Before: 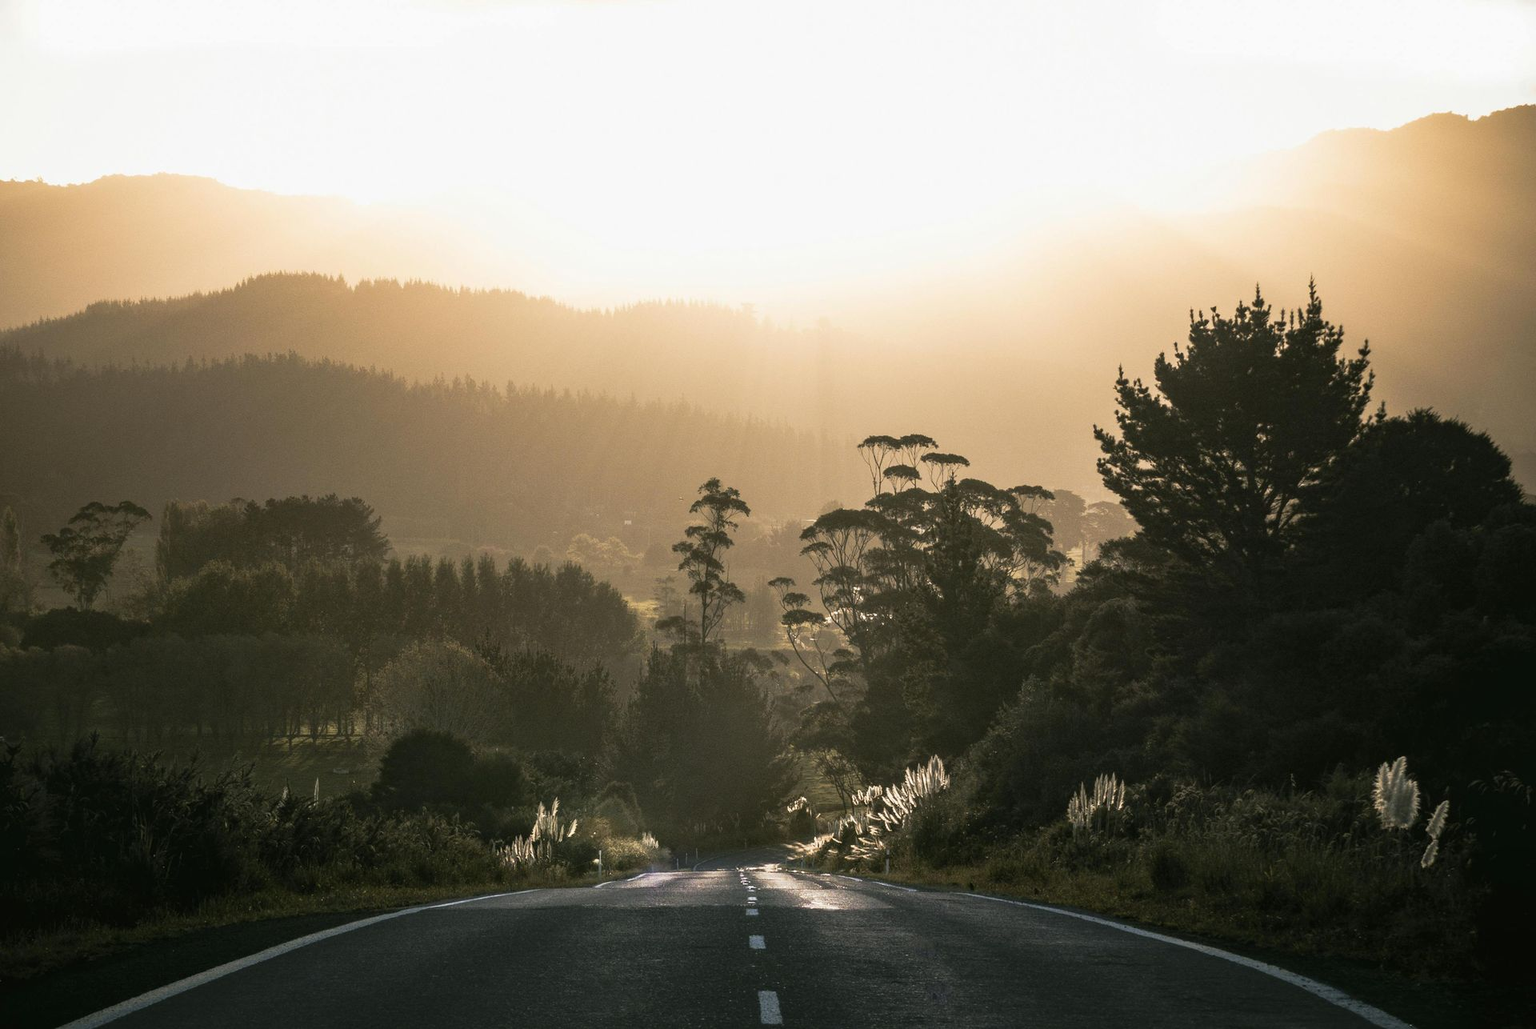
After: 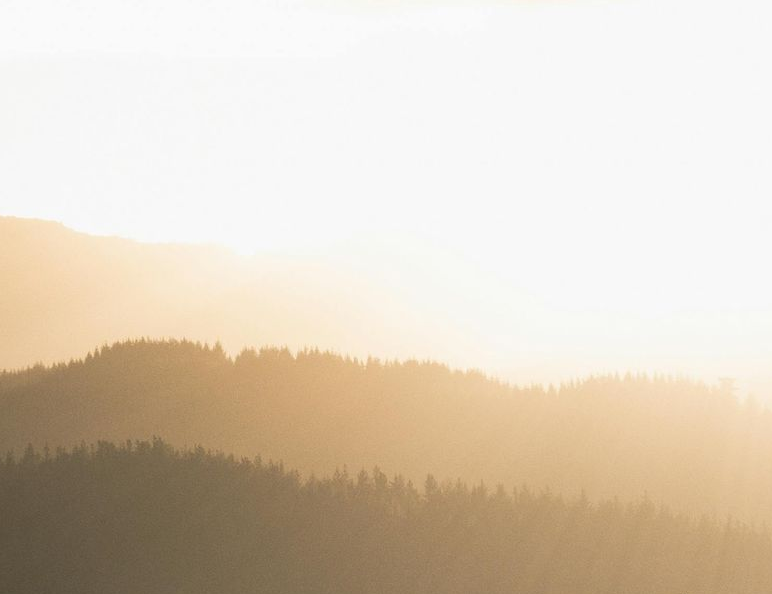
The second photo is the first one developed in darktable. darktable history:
crop and rotate: left 10.844%, top 0.081%, right 48.924%, bottom 53.667%
